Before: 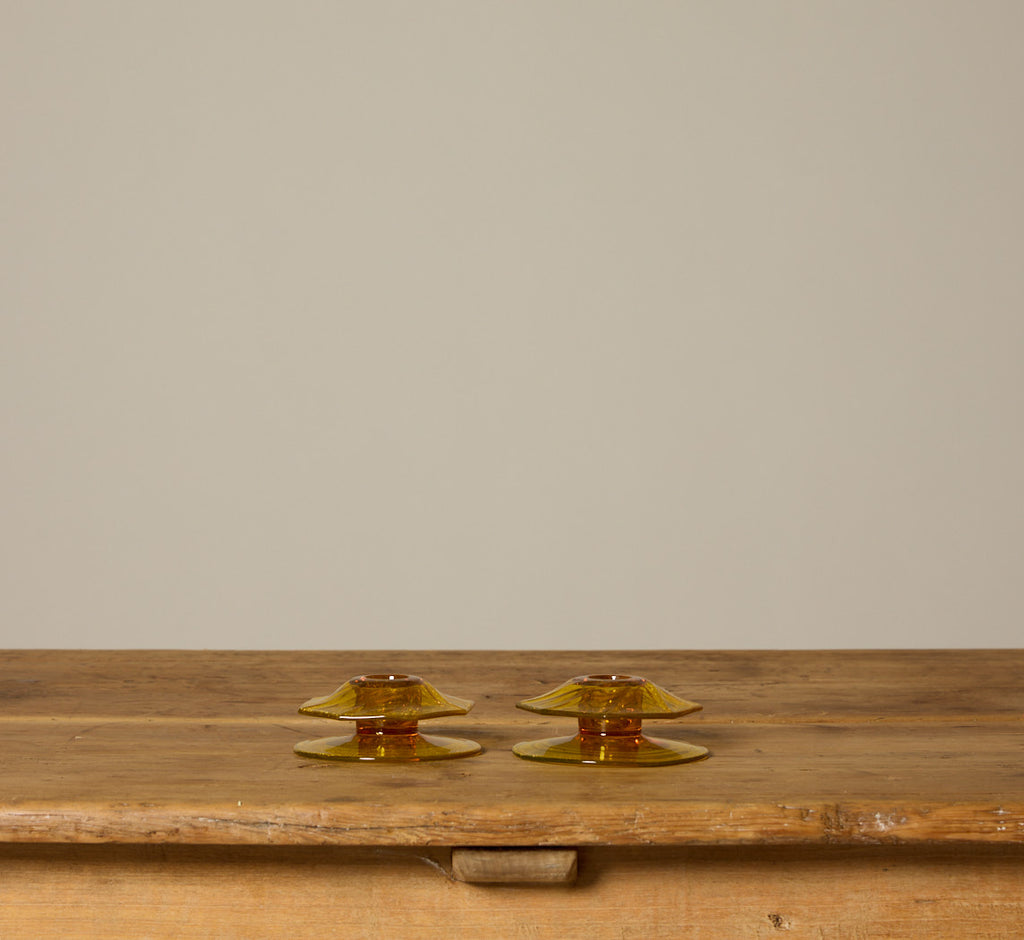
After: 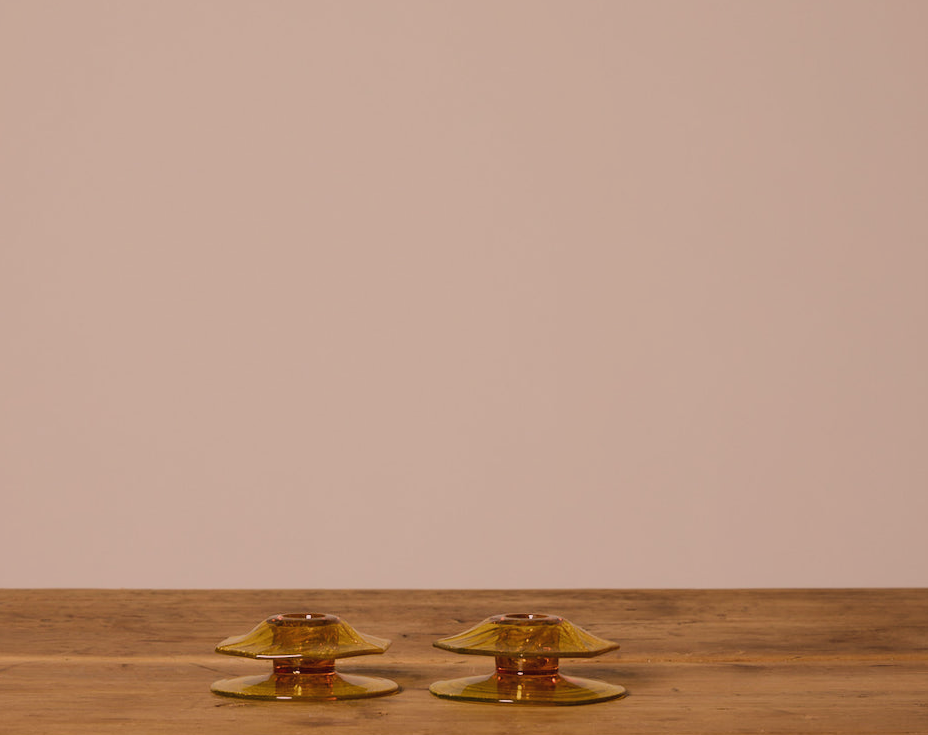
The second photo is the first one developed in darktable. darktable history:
filmic rgb: black relative exposure -7.65 EV, white relative exposure 4.56 EV, hardness 3.61, color science v4 (2020)
tone equalizer: on, module defaults
crop: left 8.155%, top 6.554%, bottom 15.239%
color correction: highlights a* 12.48, highlights b* 5.59
